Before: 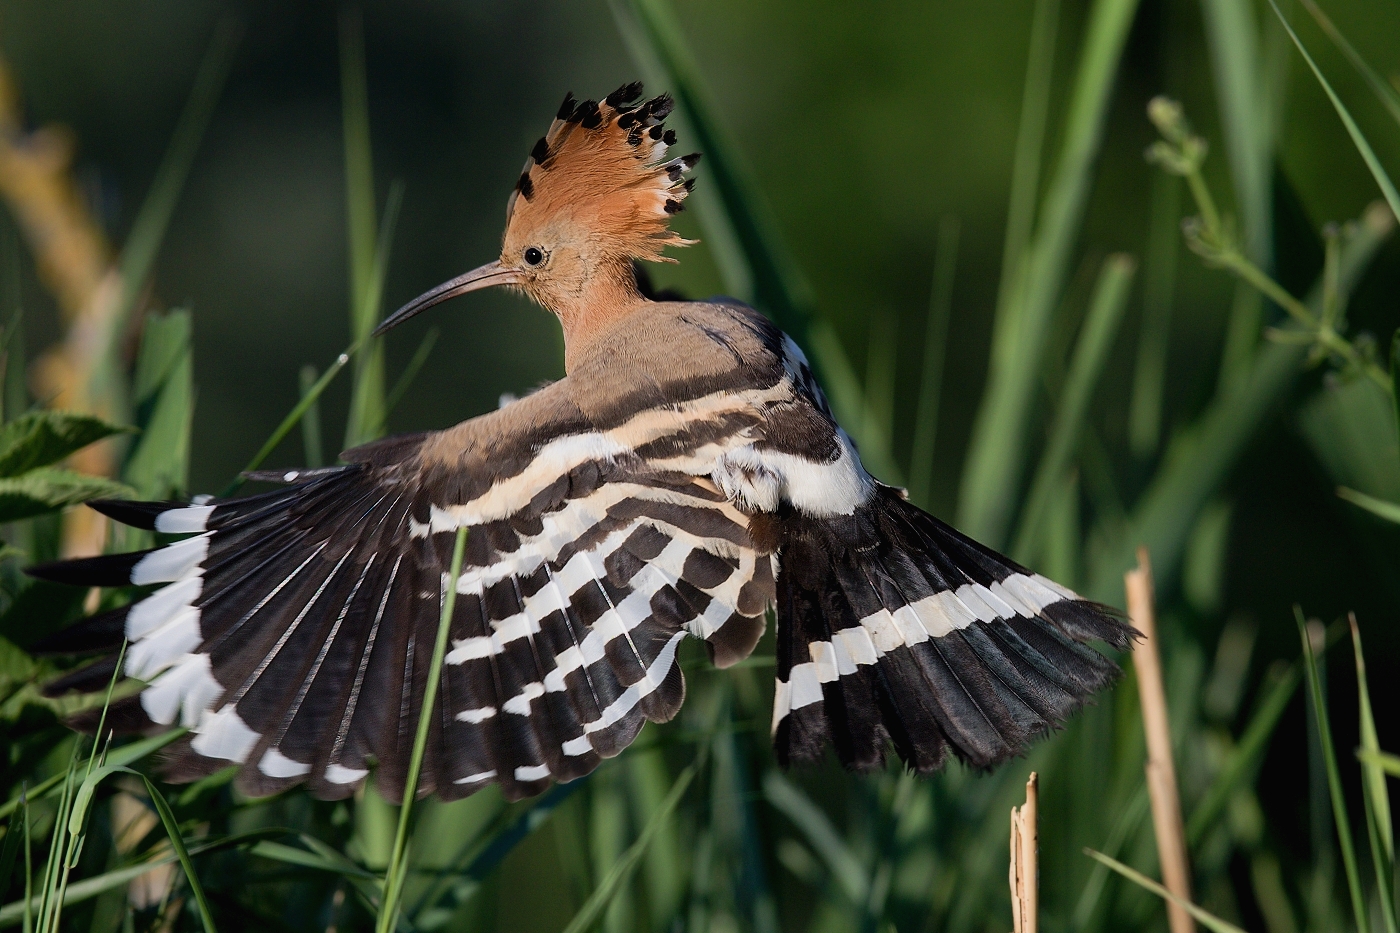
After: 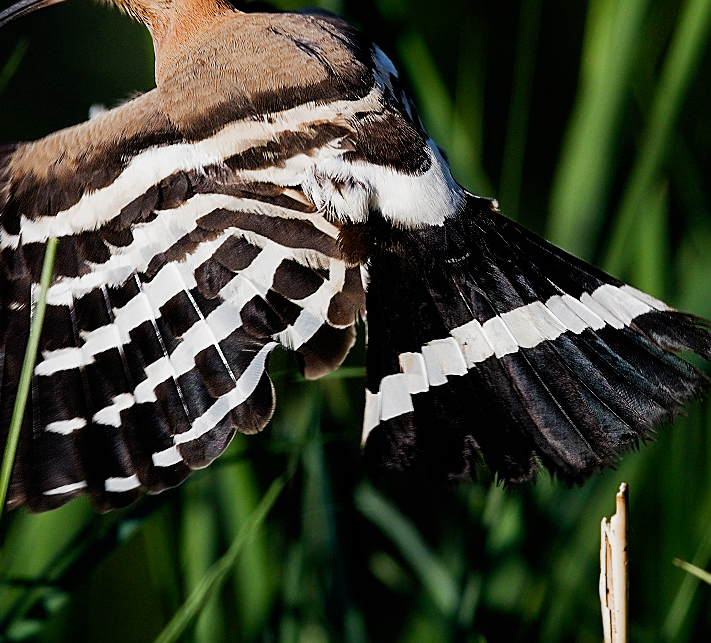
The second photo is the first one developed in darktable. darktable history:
sharpen: on, module defaults
crop and rotate: left 29.345%, top 30.999%, right 19.832%
filmic rgb: black relative exposure -6.38 EV, white relative exposure 2.43 EV, target white luminance 99.921%, hardness 5.25, latitude 0.281%, contrast 1.414, highlights saturation mix 2.49%, preserve chrominance no, color science v4 (2020), contrast in shadows soft, contrast in highlights soft
